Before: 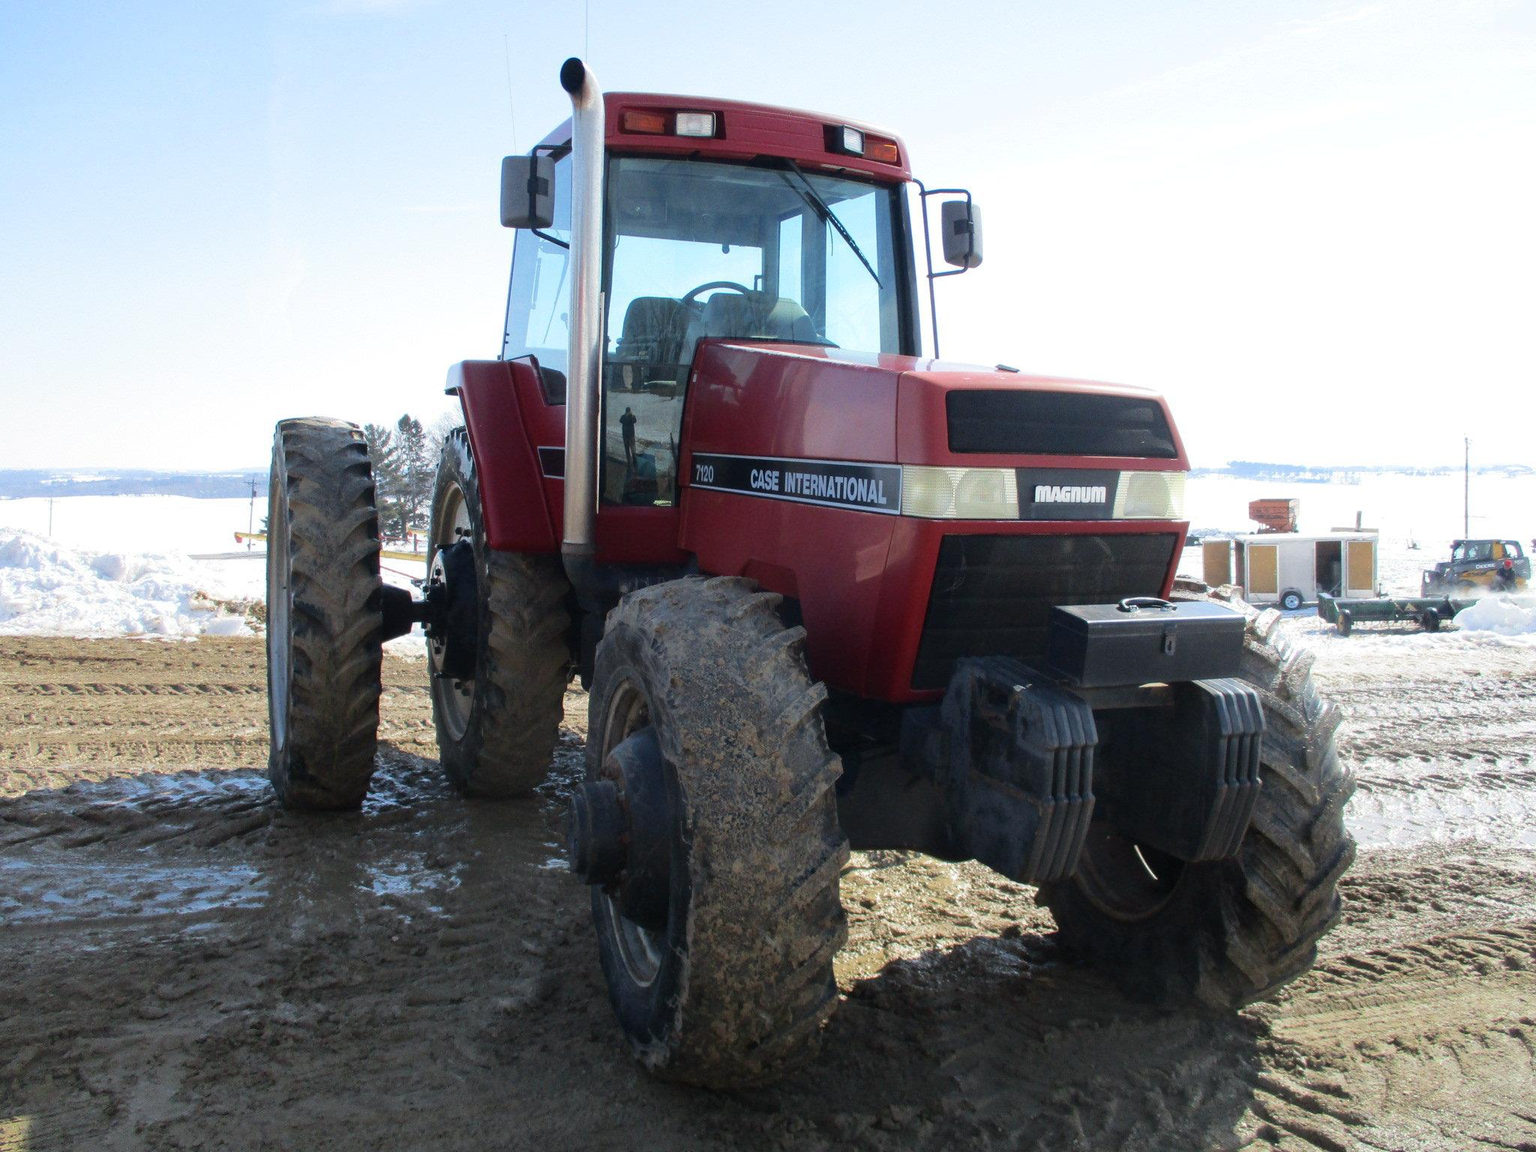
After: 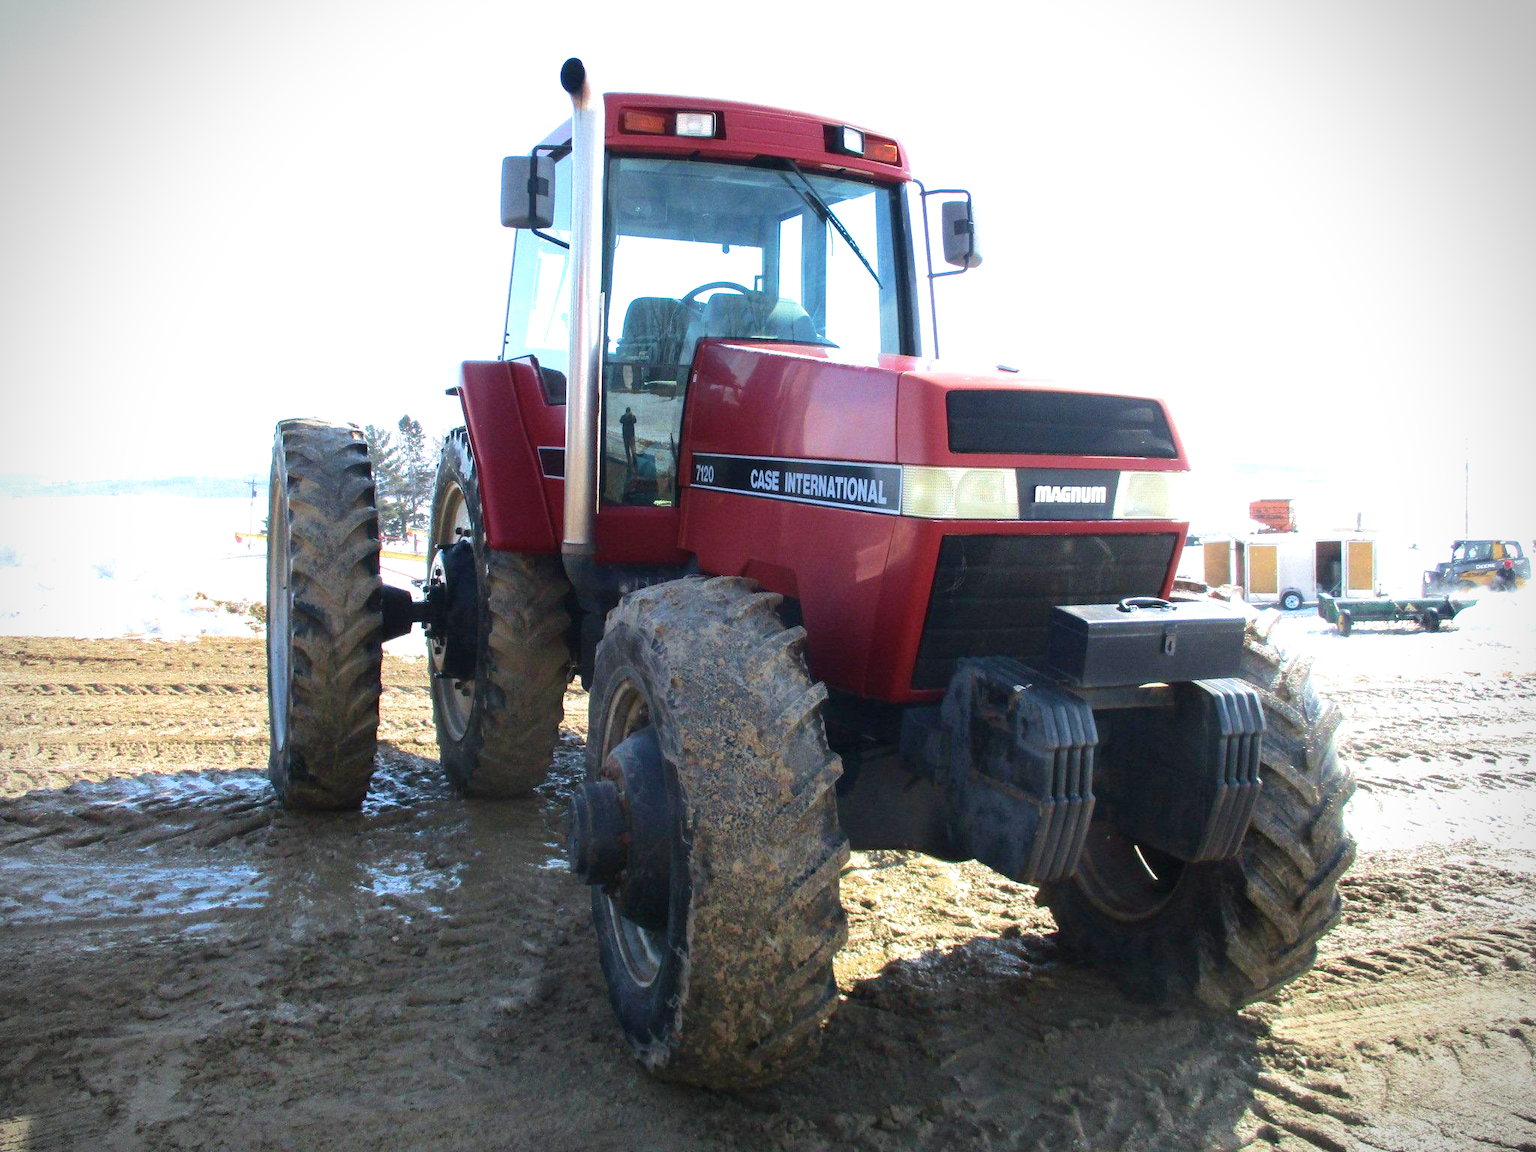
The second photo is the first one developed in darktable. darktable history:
vignetting: dithering 8-bit output
exposure: exposure 0.774 EV, compensate highlight preservation false
velvia: strength 29.03%
